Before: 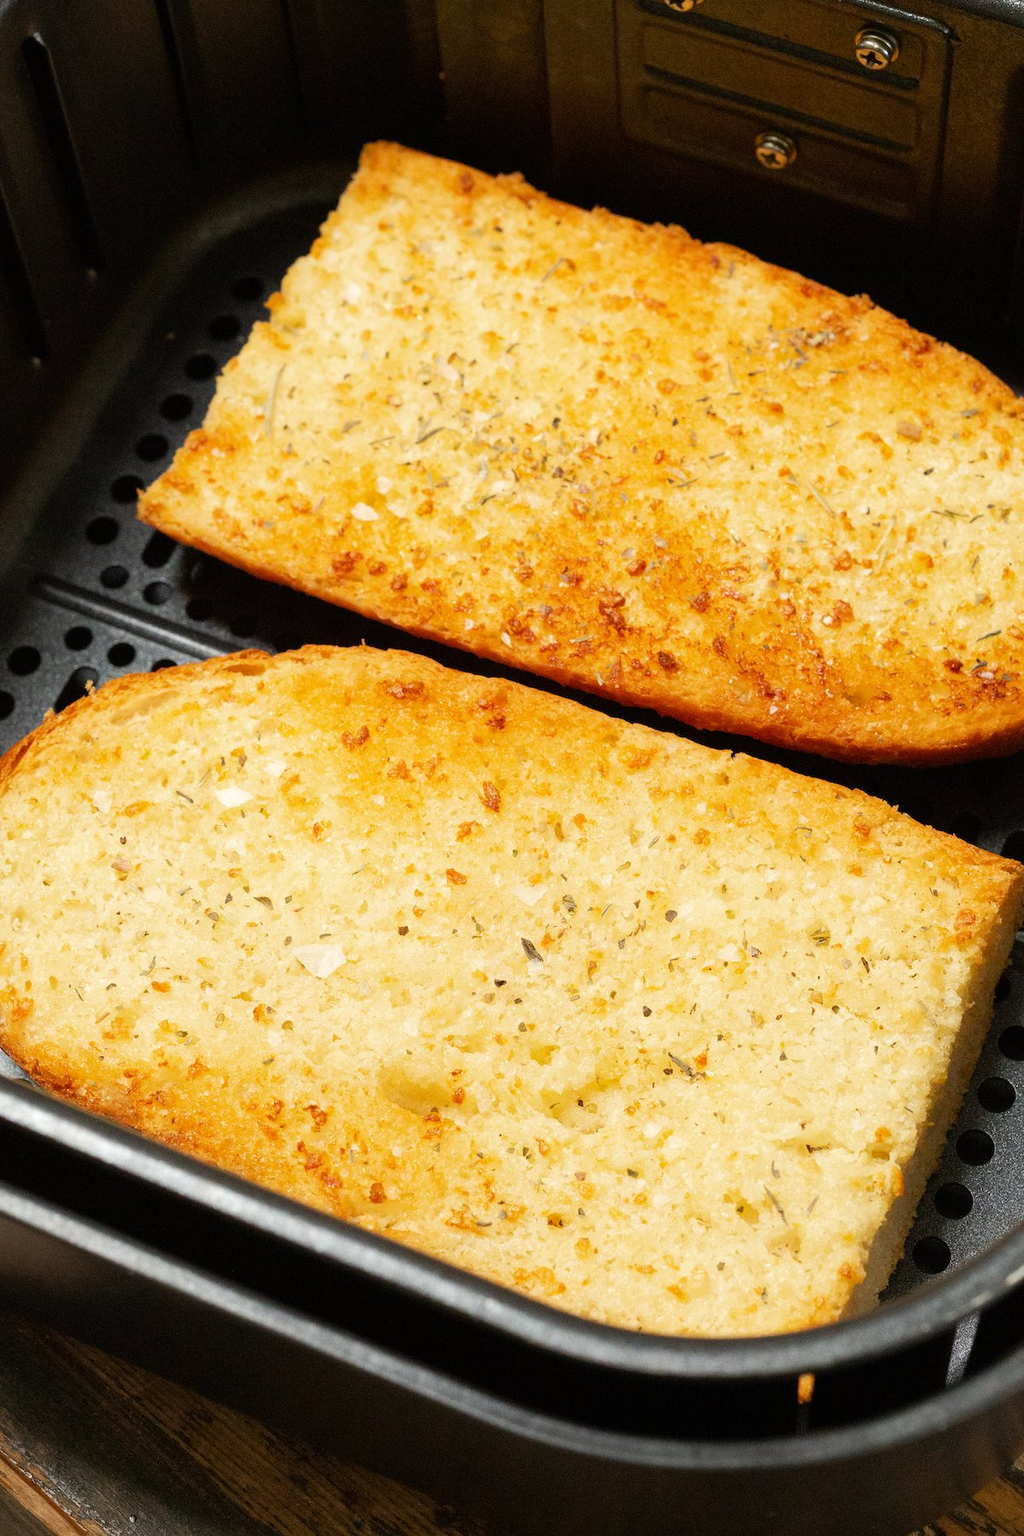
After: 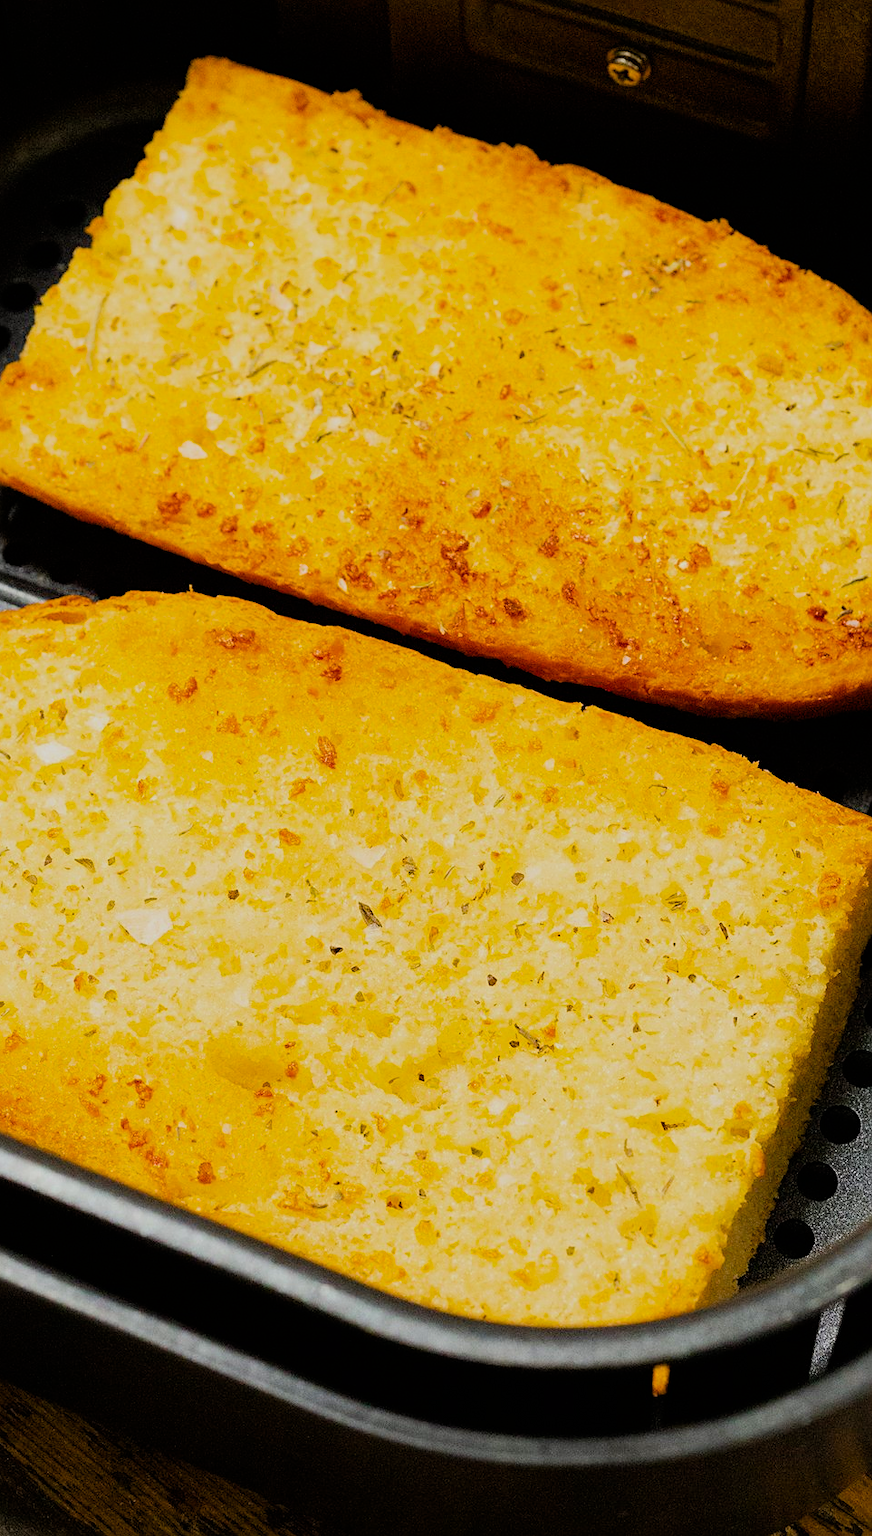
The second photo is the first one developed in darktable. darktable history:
sharpen: on, module defaults
filmic rgb: black relative exposure -7.65 EV, white relative exposure 4.56 EV, hardness 3.61
color balance rgb: linear chroma grading › global chroma 15%, perceptual saturation grading › global saturation 30%
crop and rotate: left 17.959%, top 5.771%, right 1.742%
